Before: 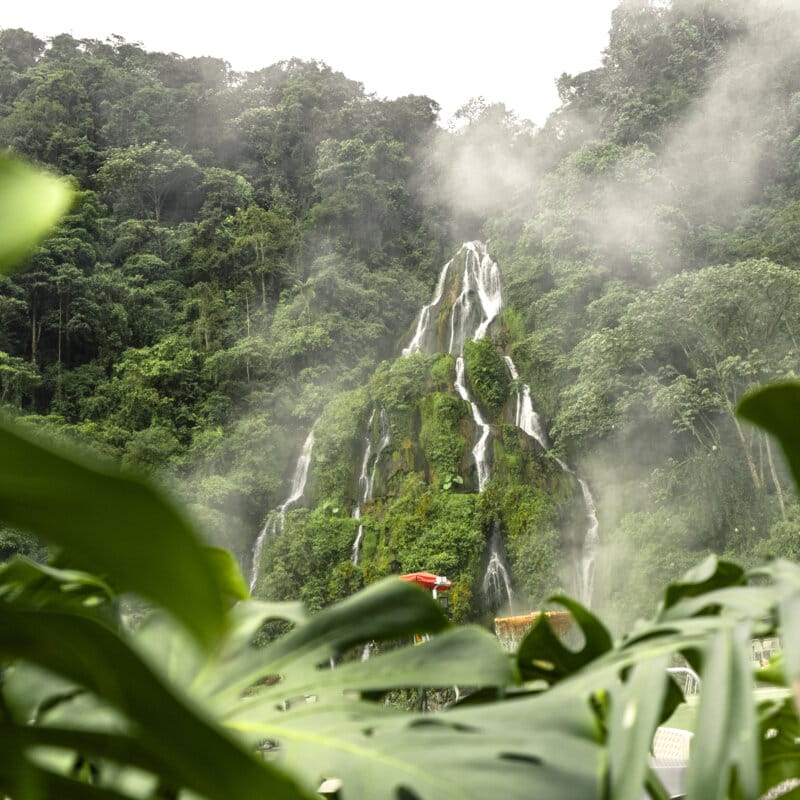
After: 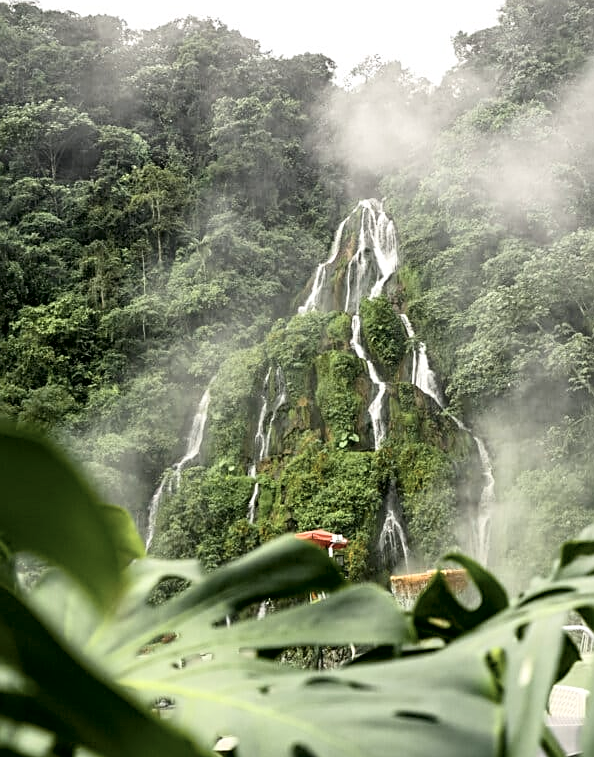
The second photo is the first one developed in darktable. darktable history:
crop and rotate: left 13.21%, top 5.268%, right 12.54%
color balance rgb: linear chroma grading › global chroma 8.95%, perceptual saturation grading › global saturation 0.631%, global vibrance 24.211%
tone curve: curves: ch0 [(0, 0) (0.118, 0.034) (0.182, 0.124) (0.265, 0.214) (0.504, 0.508) (0.783, 0.825) (1, 1)], color space Lab, independent channels, preserve colors none
color correction: highlights b* -0.029, saturation 0.62
sharpen: on, module defaults
